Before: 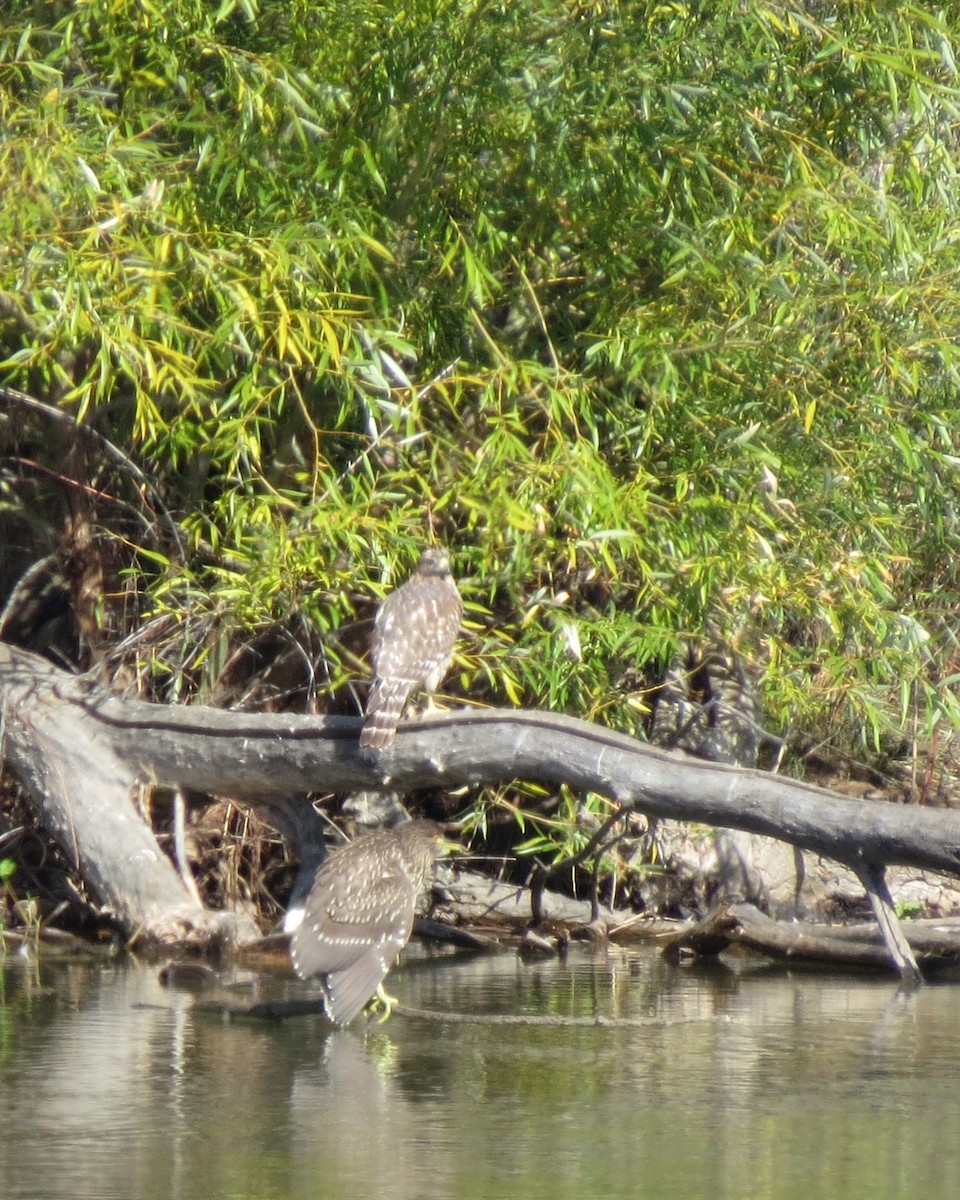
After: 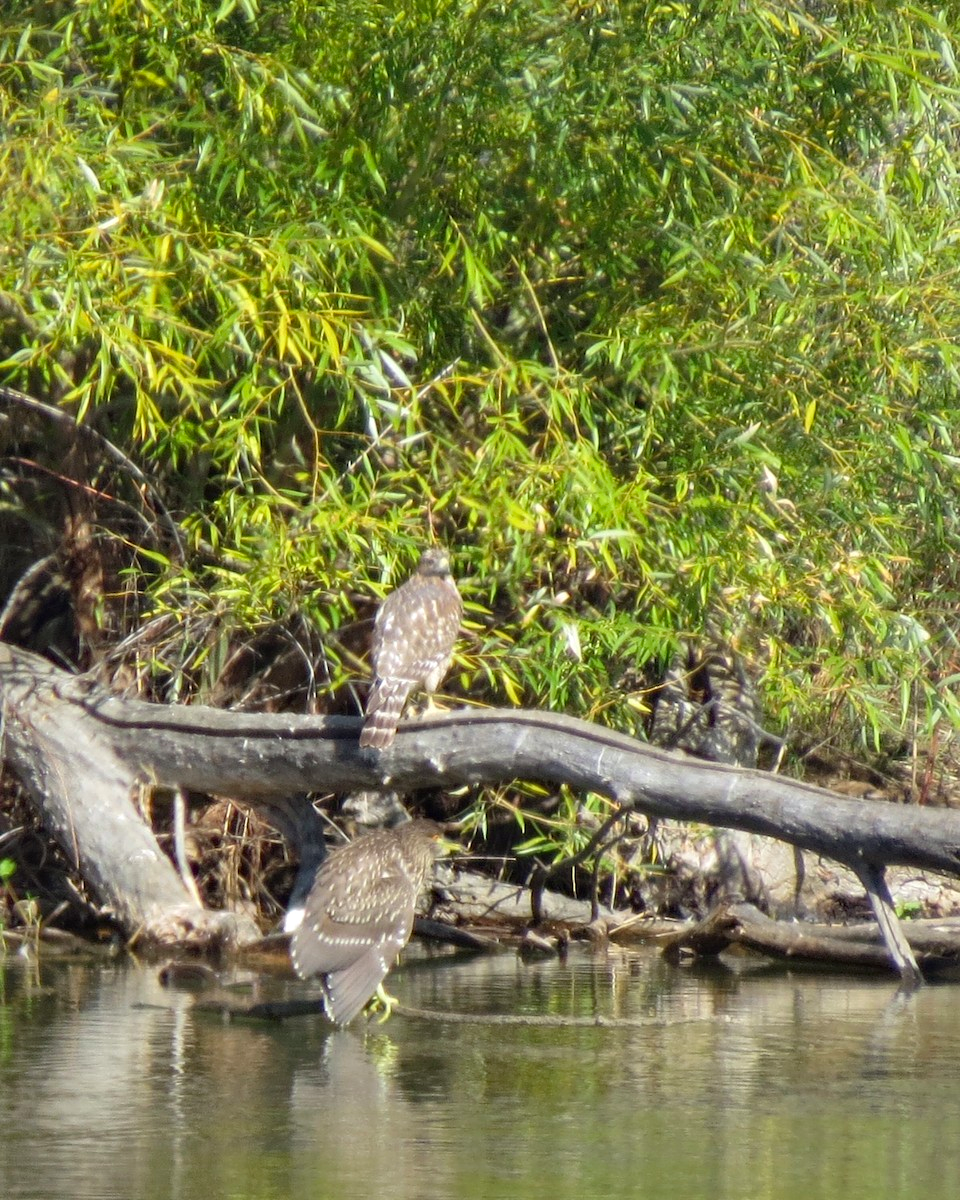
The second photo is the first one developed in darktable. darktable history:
contrast brightness saturation: saturation 0.1
haze removal: compatibility mode true, adaptive false
